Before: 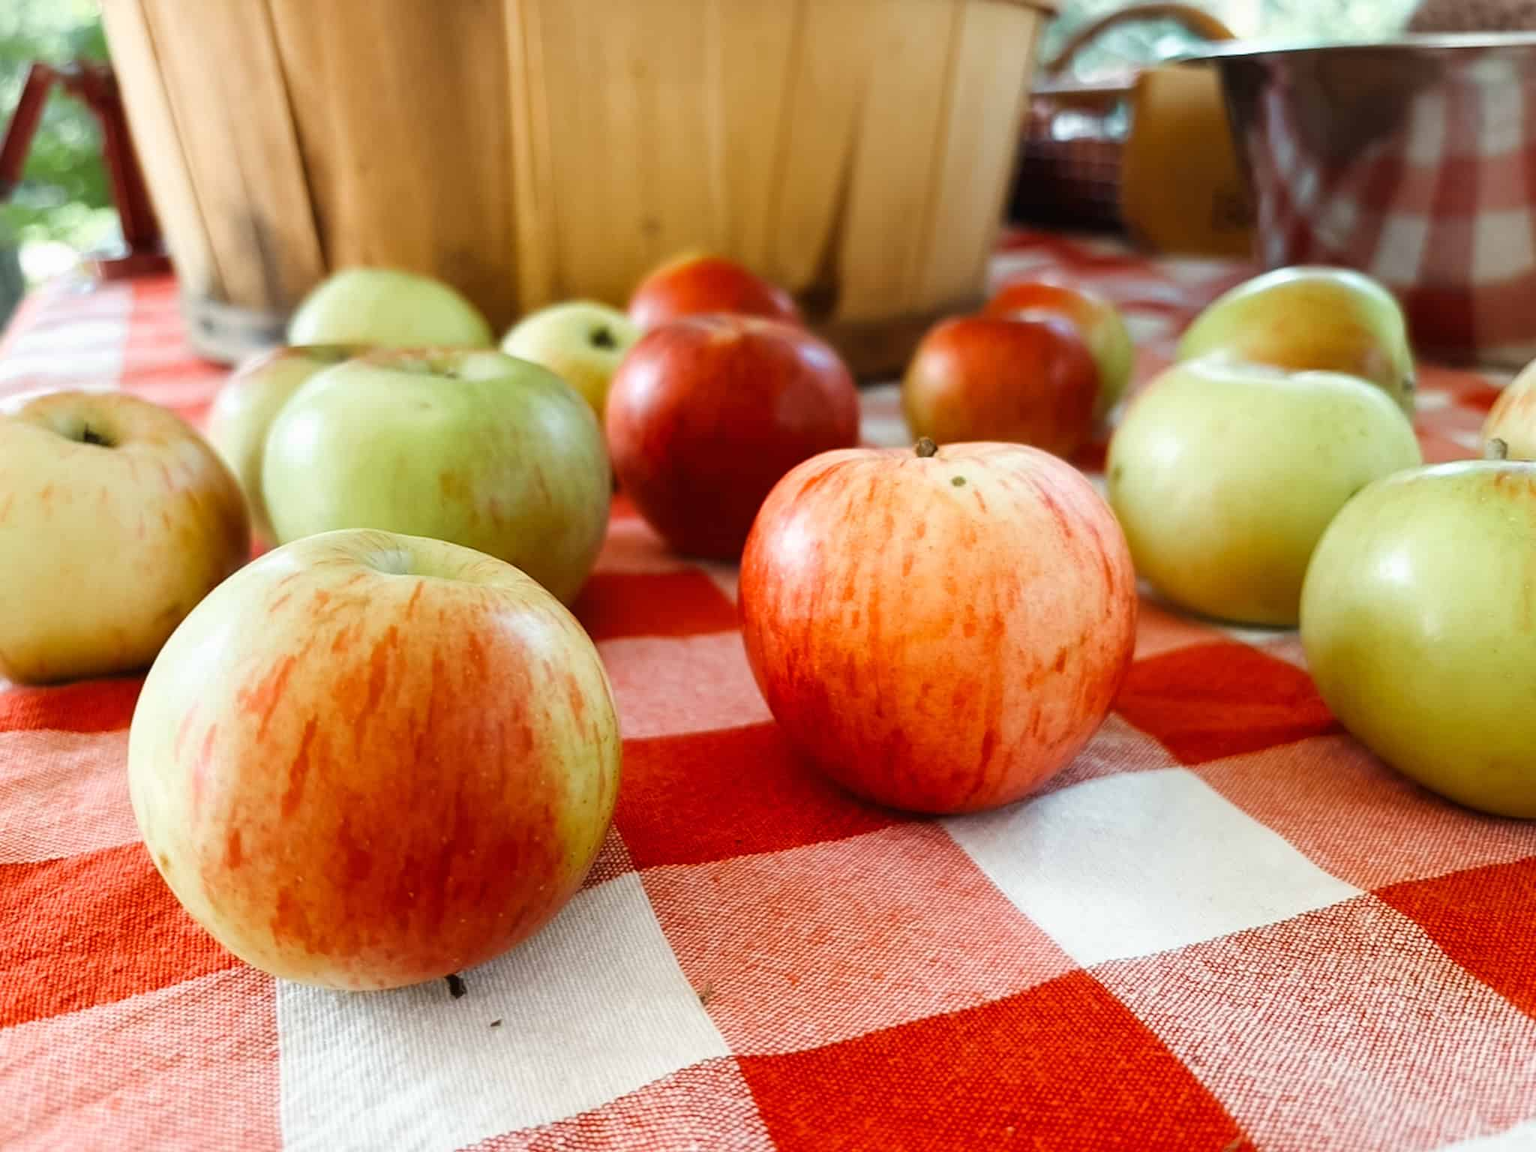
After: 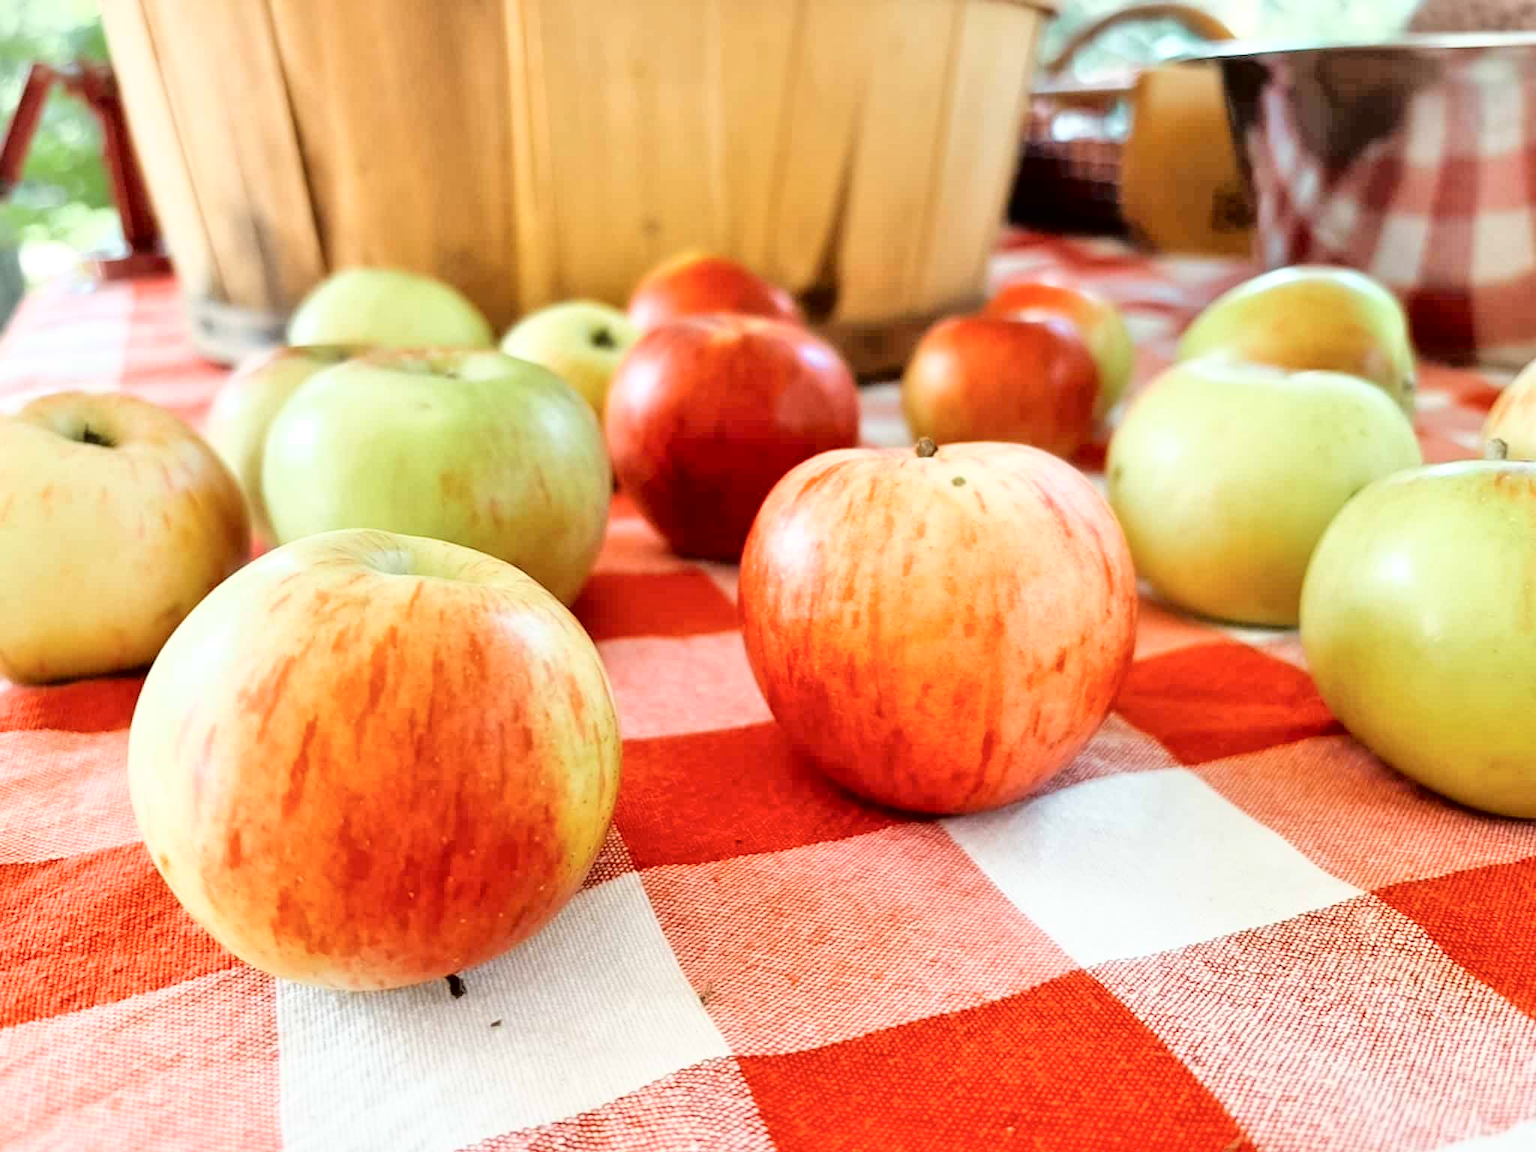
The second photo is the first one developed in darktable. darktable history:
tone equalizer: -7 EV 0.146 EV, -6 EV 0.6 EV, -5 EV 1.14 EV, -4 EV 1.36 EV, -3 EV 1.15 EV, -2 EV 0.6 EV, -1 EV 0.146 EV, mask exposure compensation -0.502 EV
tone curve: curves: ch0 [(0, 0) (0.003, 0.003) (0.011, 0.005) (0.025, 0.008) (0.044, 0.012) (0.069, 0.02) (0.1, 0.031) (0.136, 0.047) (0.177, 0.088) (0.224, 0.141) (0.277, 0.222) (0.335, 0.32) (0.399, 0.422) (0.468, 0.523) (0.543, 0.623) (0.623, 0.716) (0.709, 0.796) (0.801, 0.878) (0.898, 0.957) (1, 1)], color space Lab, independent channels, preserve colors none
